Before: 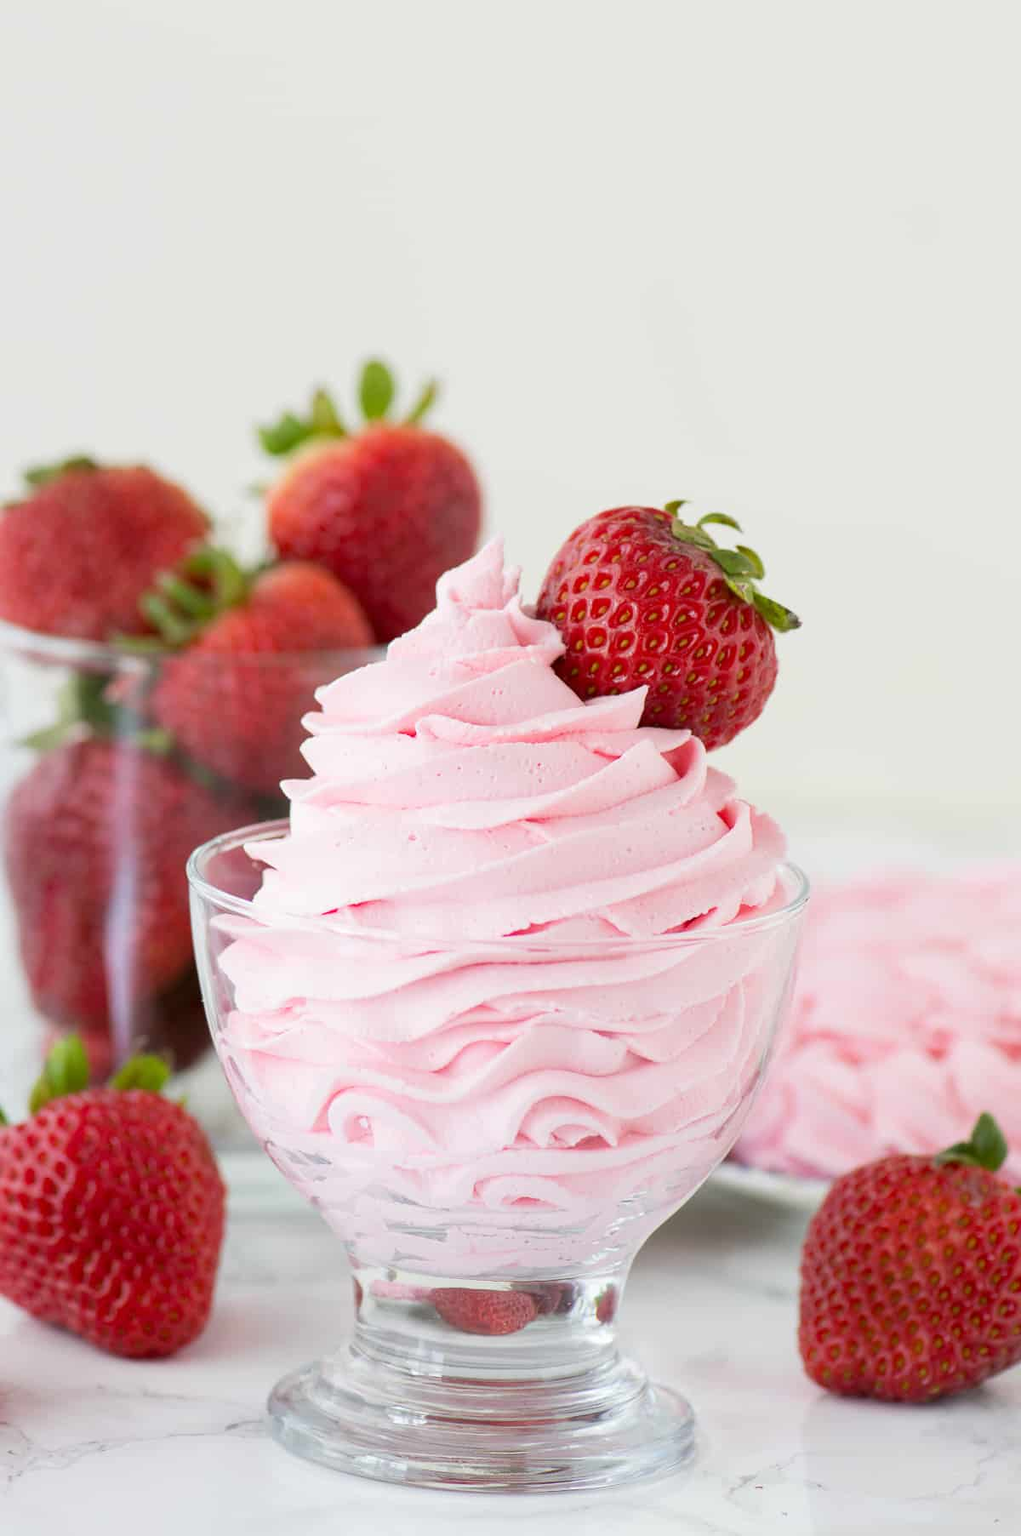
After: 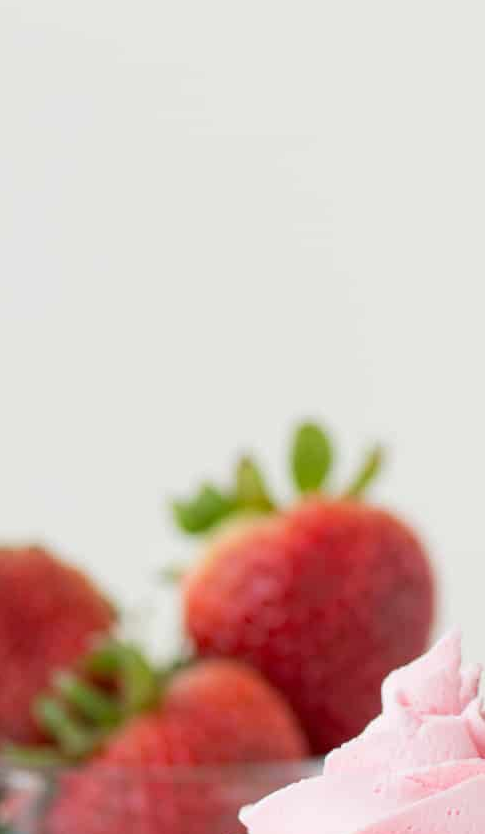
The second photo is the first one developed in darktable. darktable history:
crop and rotate: left 10.97%, top 0.091%, right 48.556%, bottom 53.679%
